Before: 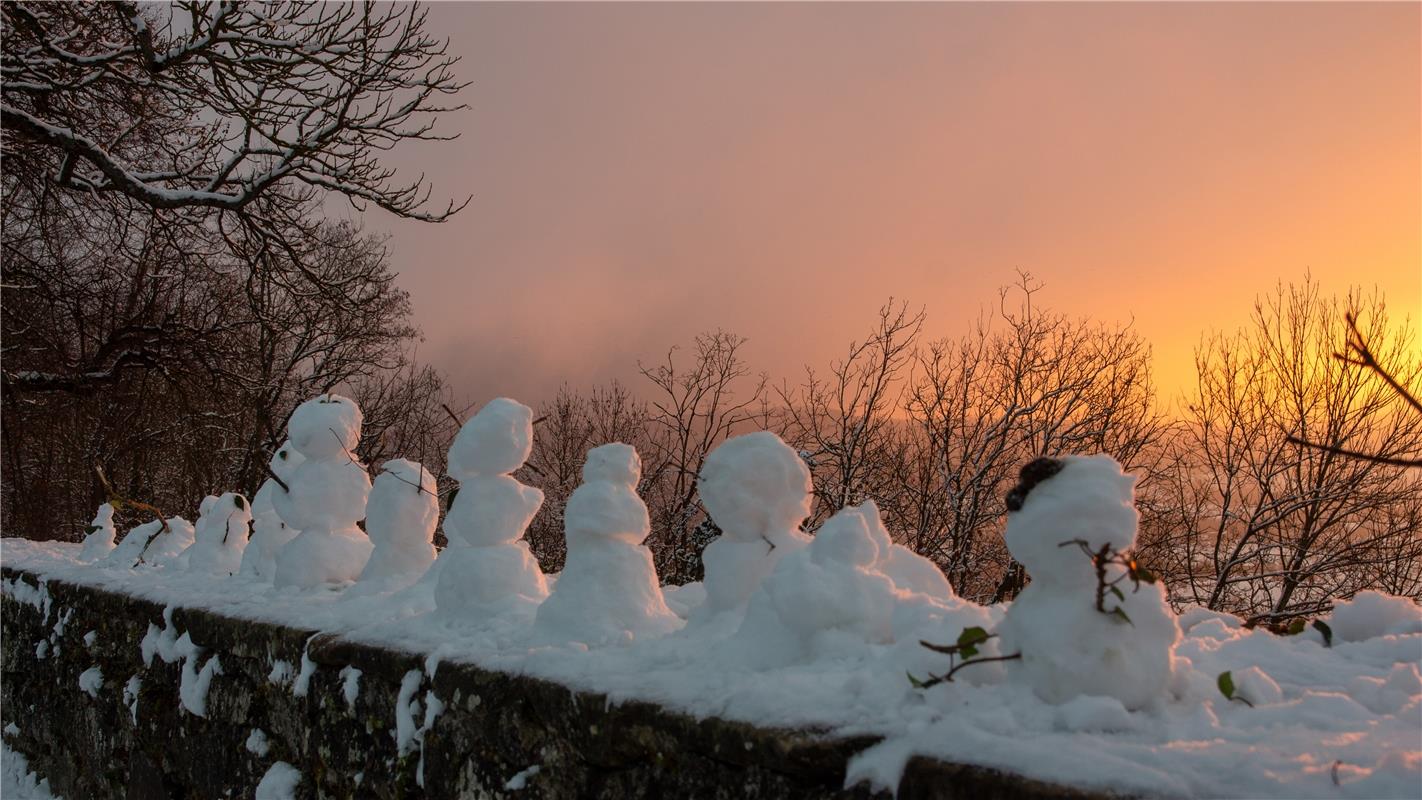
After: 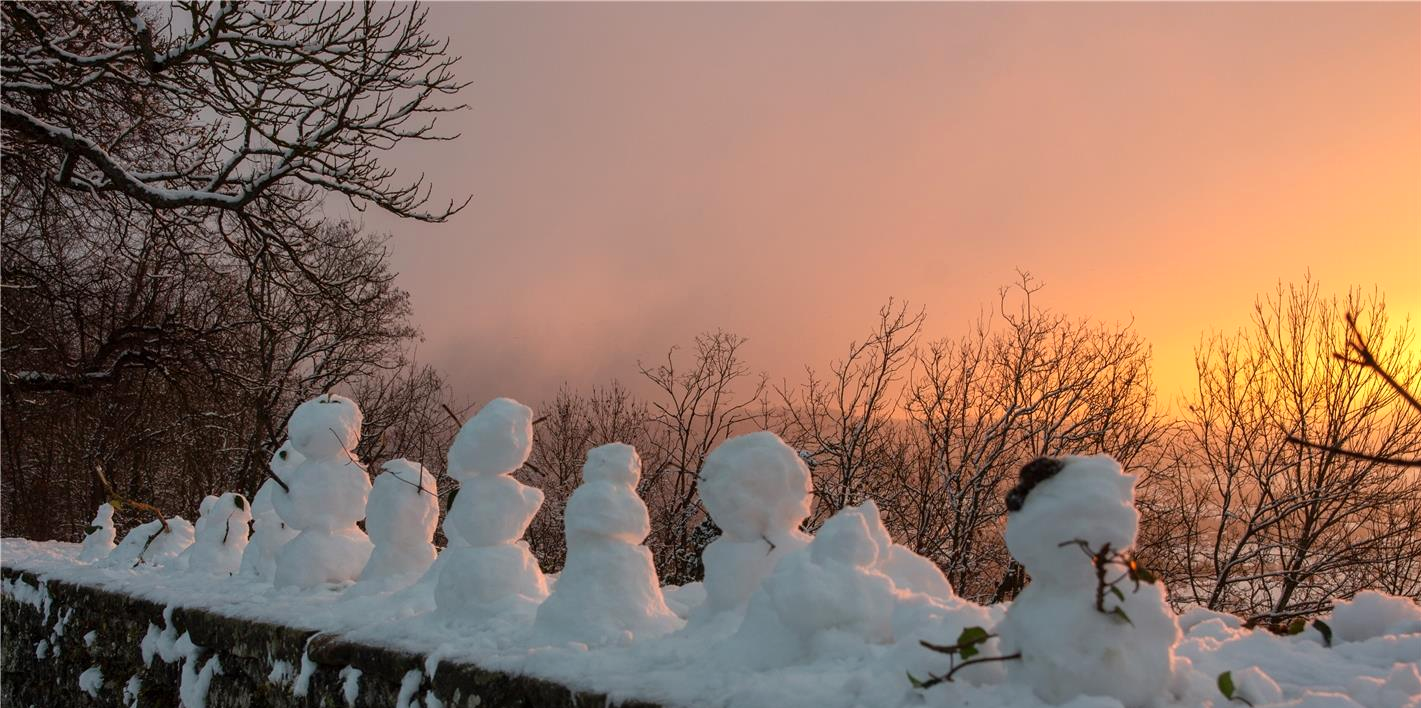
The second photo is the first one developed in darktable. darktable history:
crop and rotate: top 0%, bottom 11.376%
exposure: exposure 0.201 EV, compensate highlight preservation false
